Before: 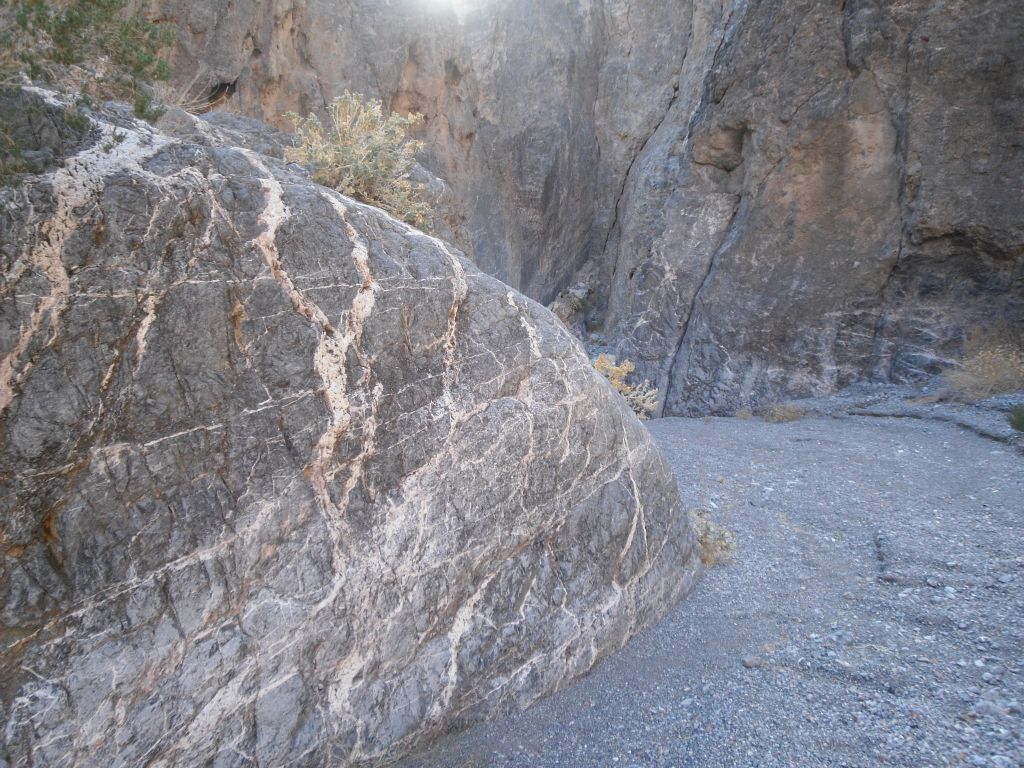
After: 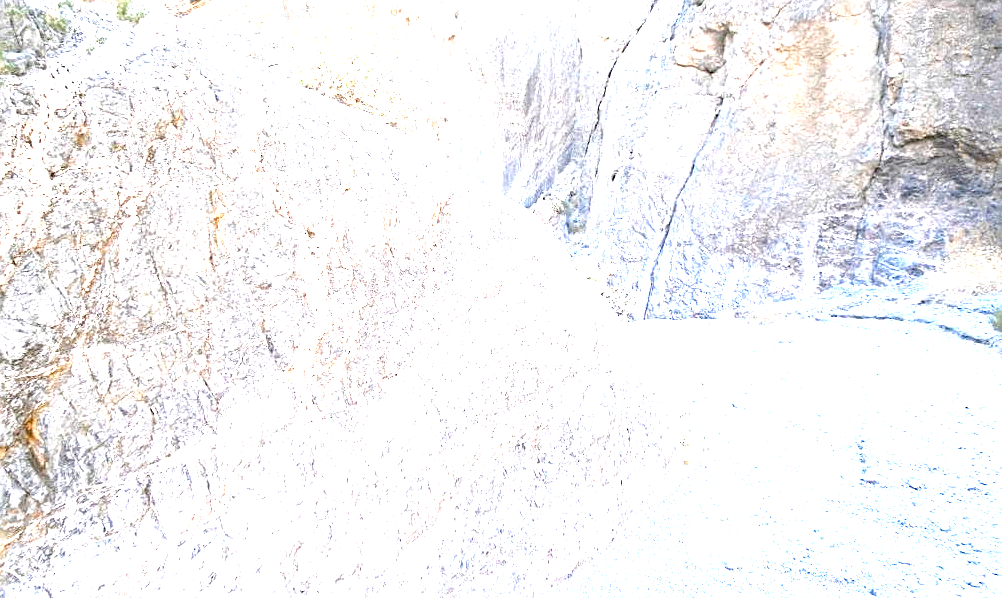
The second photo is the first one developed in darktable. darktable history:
sharpen: on, module defaults
haze removal: compatibility mode true, adaptive false
crop and rotate: left 1.814%, top 12.818%, right 0.25%, bottom 9.225%
exposure: exposure 3 EV, compensate highlight preservation false
